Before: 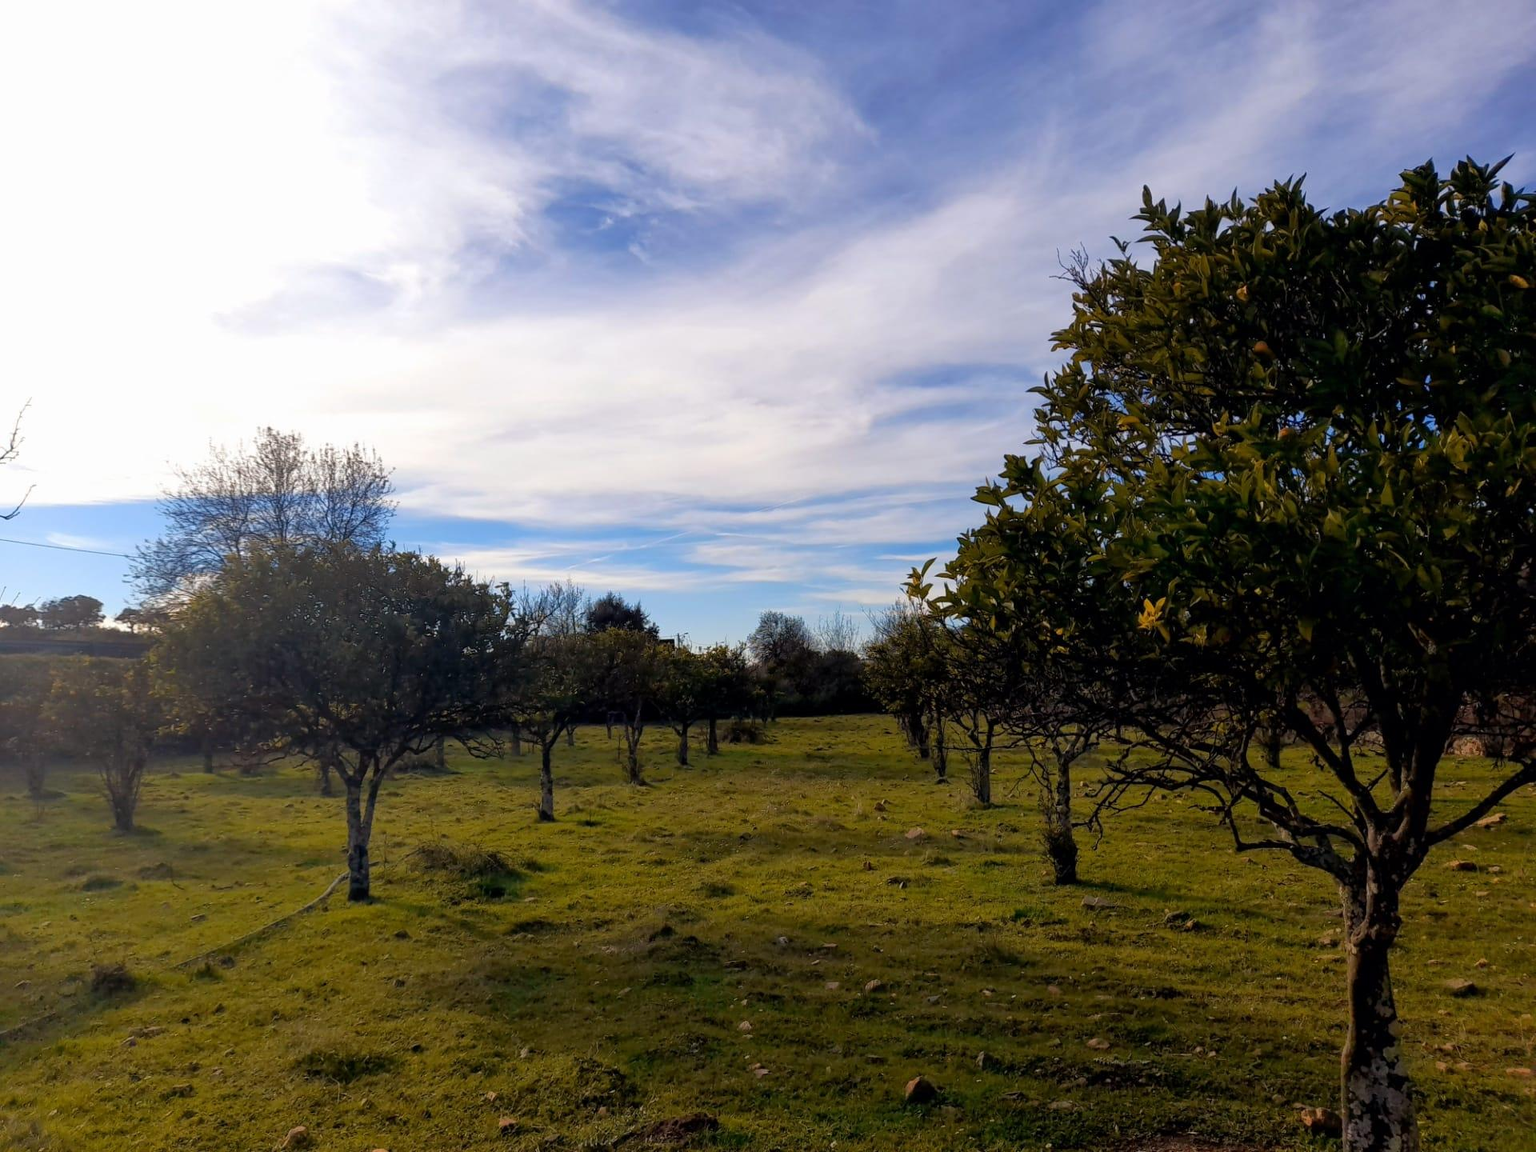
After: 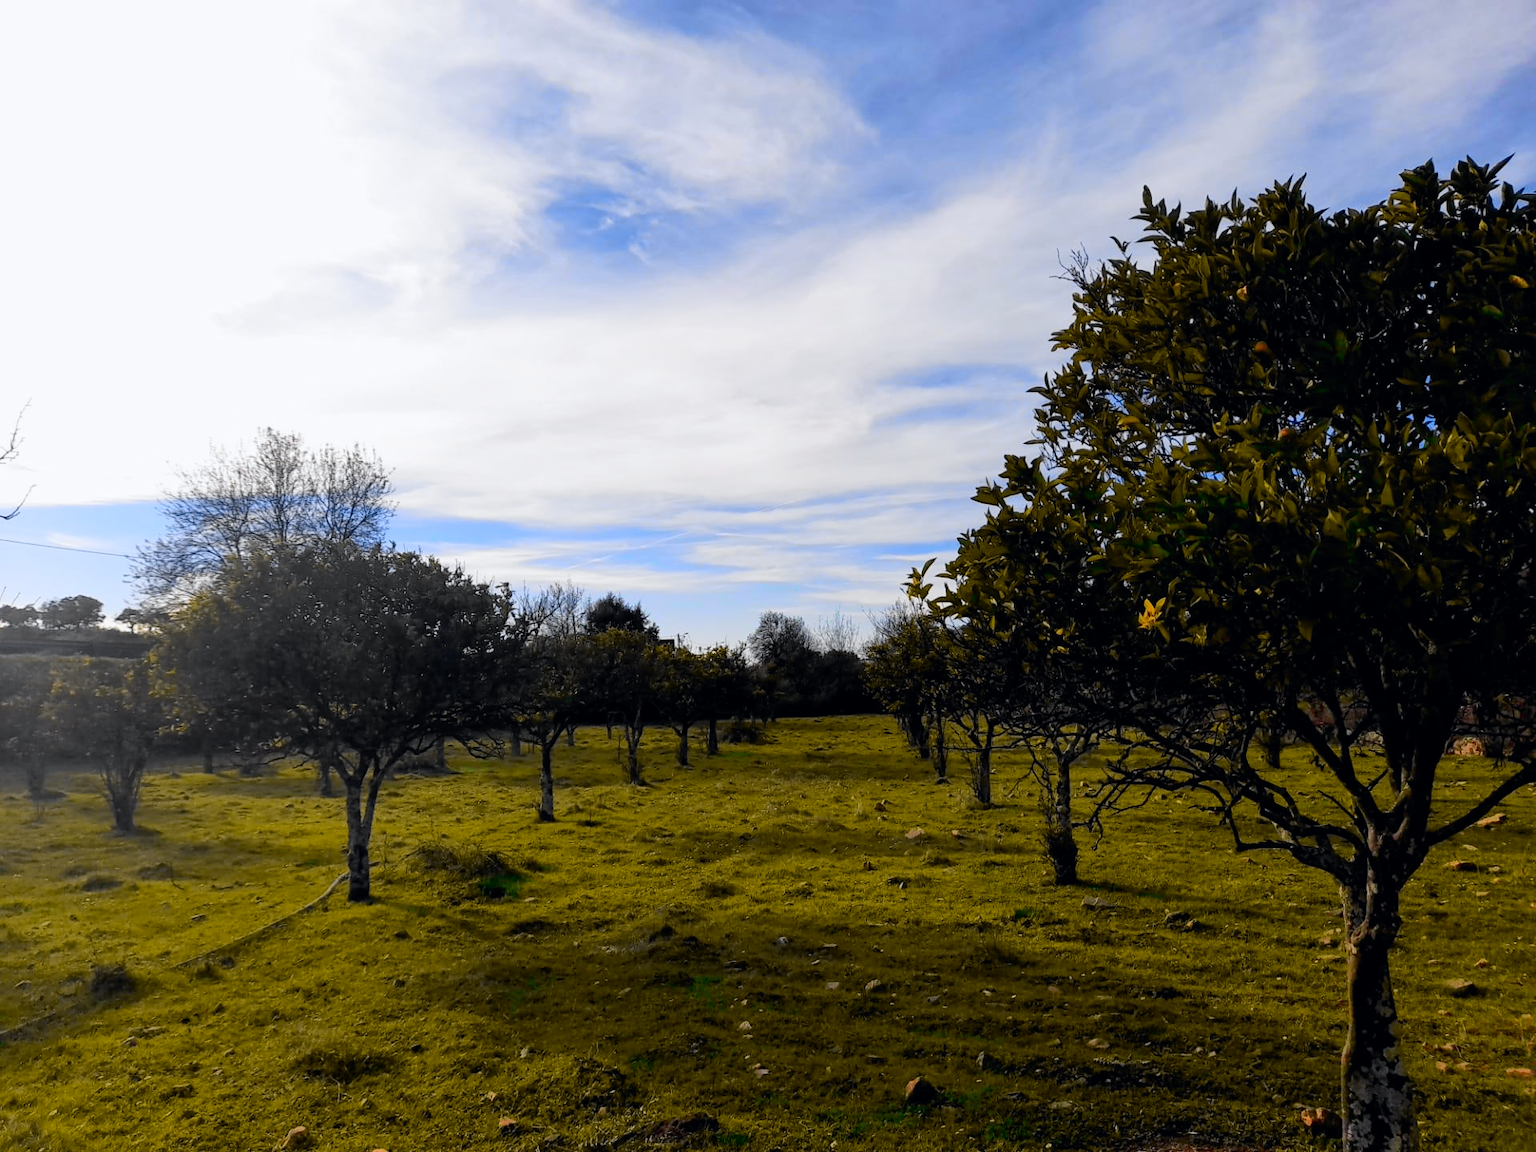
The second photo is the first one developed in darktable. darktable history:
tone curve: curves: ch0 [(0, 0) (0.071, 0.047) (0.266, 0.26) (0.483, 0.554) (0.753, 0.811) (1, 0.983)]; ch1 [(0, 0) (0.346, 0.307) (0.408, 0.369) (0.463, 0.443) (0.482, 0.493) (0.502, 0.5) (0.517, 0.502) (0.55, 0.548) (0.597, 0.624) (0.651, 0.698) (1, 1)]; ch2 [(0, 0) (0.346, 0.34) (0.434, 0.46) (0.485, 0.494) (0.5, 0.494) (0.517, 0.506) (0.535, 0.529) (0.583, 0.611) (0.625, 0.666) (1, 1)], color space Lab, independent channels, preserve colors none
contrast brightness saturation: contrast 0.08, saturation 0.02
white balance: red 1.009, blue 1.027
